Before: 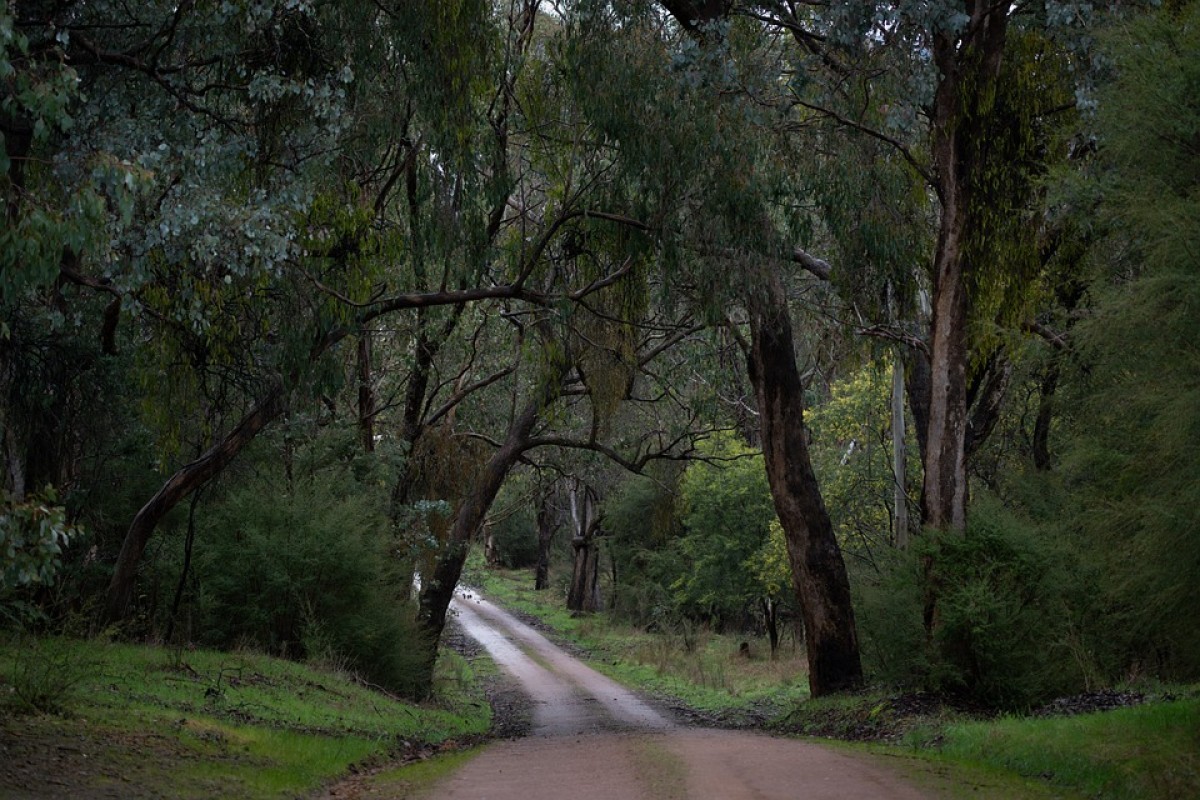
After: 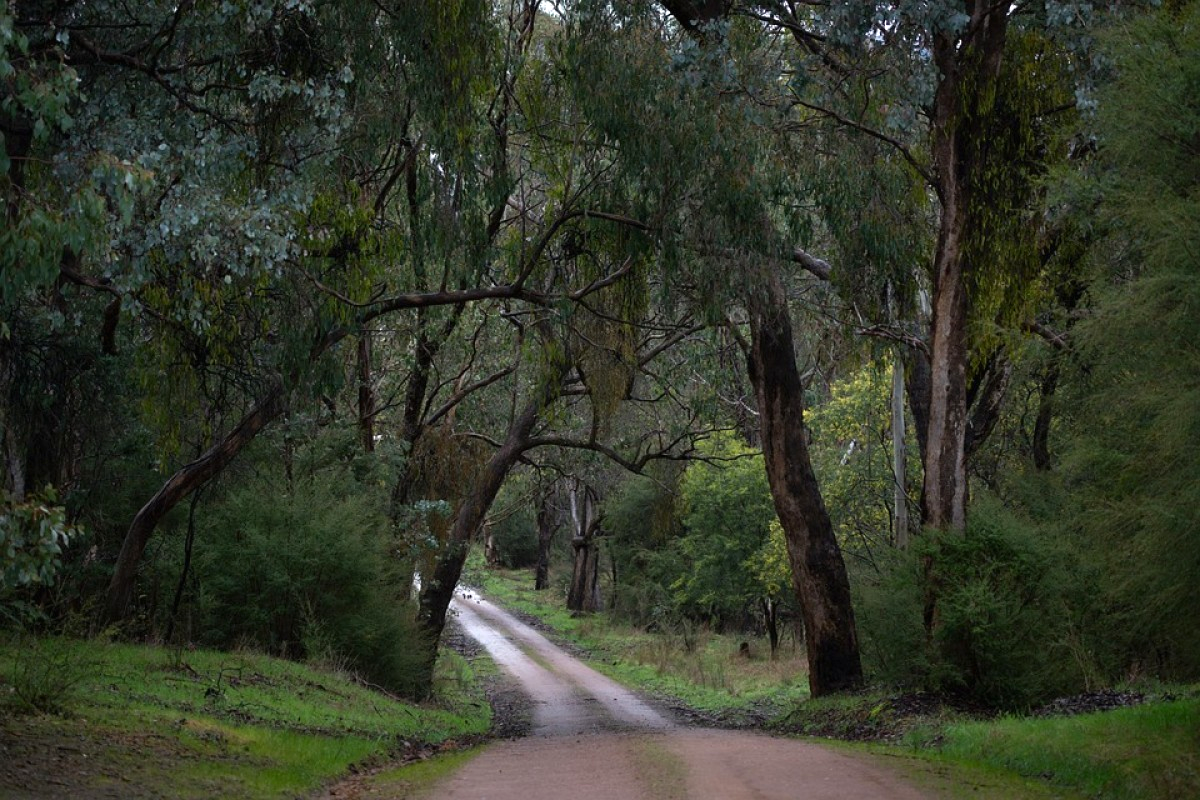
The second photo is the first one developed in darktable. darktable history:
contrast brightness saturation: contrast -0.012, brightness -0.013, saturation 0.036
exposure: exposure 0.406 EV, compensate highlight preservation false
